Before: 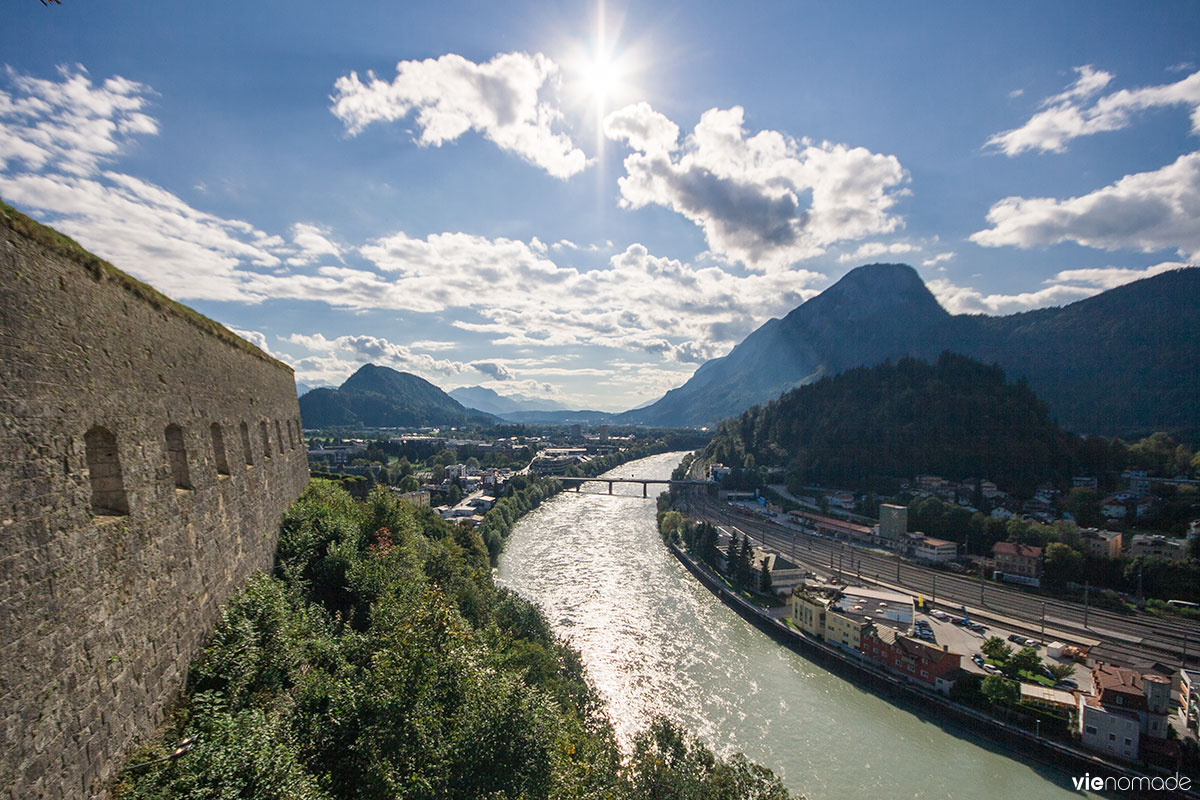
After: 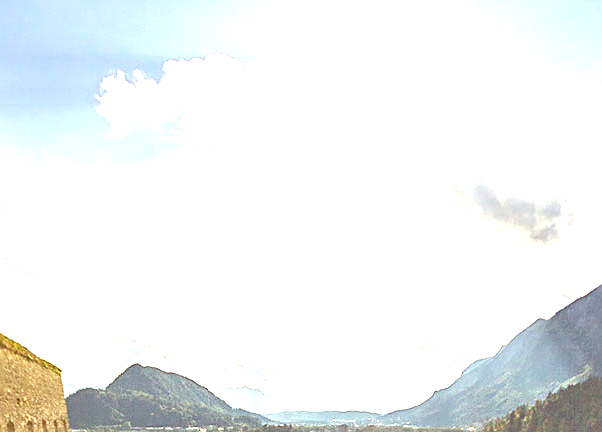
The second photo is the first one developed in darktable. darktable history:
color correction: highlights a* 1.03, highlights b* 23.88, shadows a* 15.61, shadows b* 24.58
tone equalizer: -7 EV 0.155 EV, -6 EV 0.582 EV, -5 EV 1.15 EV, -4 EV 1.3 EV, -3 EV 1.17 EV, -2 EV 0.6 EV, -1 EV 0.154 EV, mask exposure compensation -0.508 EV
exposure: exposure 1.992 EV, compensate highlight preservation false
crop: left 19.444%, right 30.371%, bottom 45.878%
sharpen: on, module defaults
